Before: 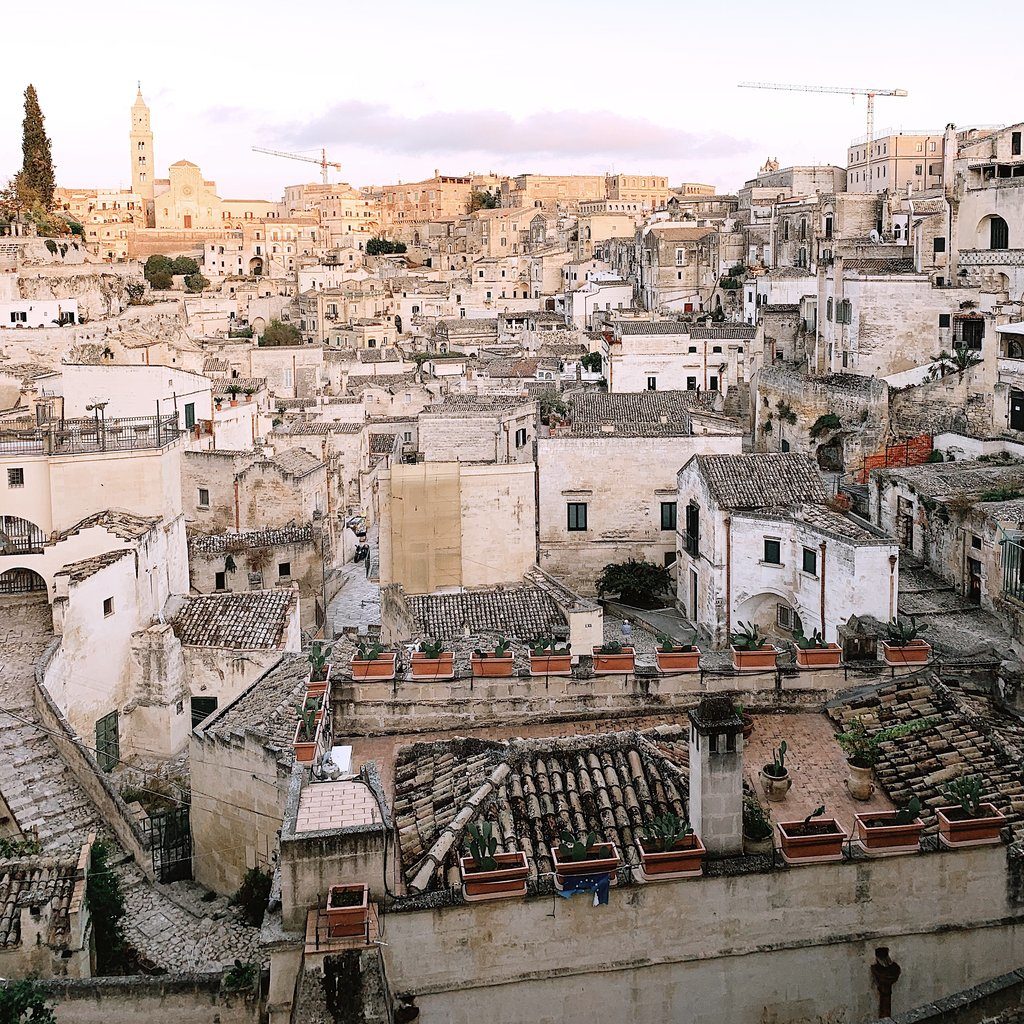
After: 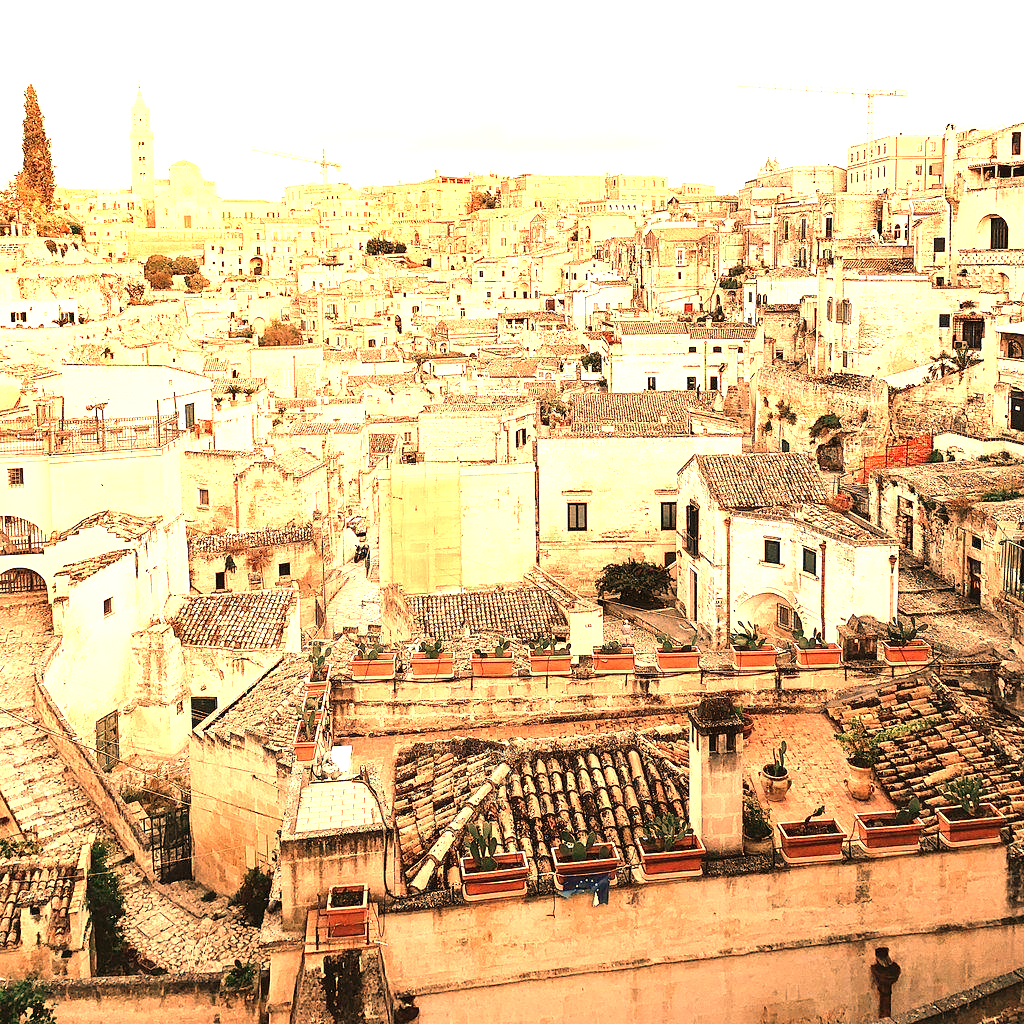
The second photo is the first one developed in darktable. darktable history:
white balance: red 1.467, blue 0.684
exposure: black level correction 0, exposure 1.4 EV, compensate highlight preservation false
